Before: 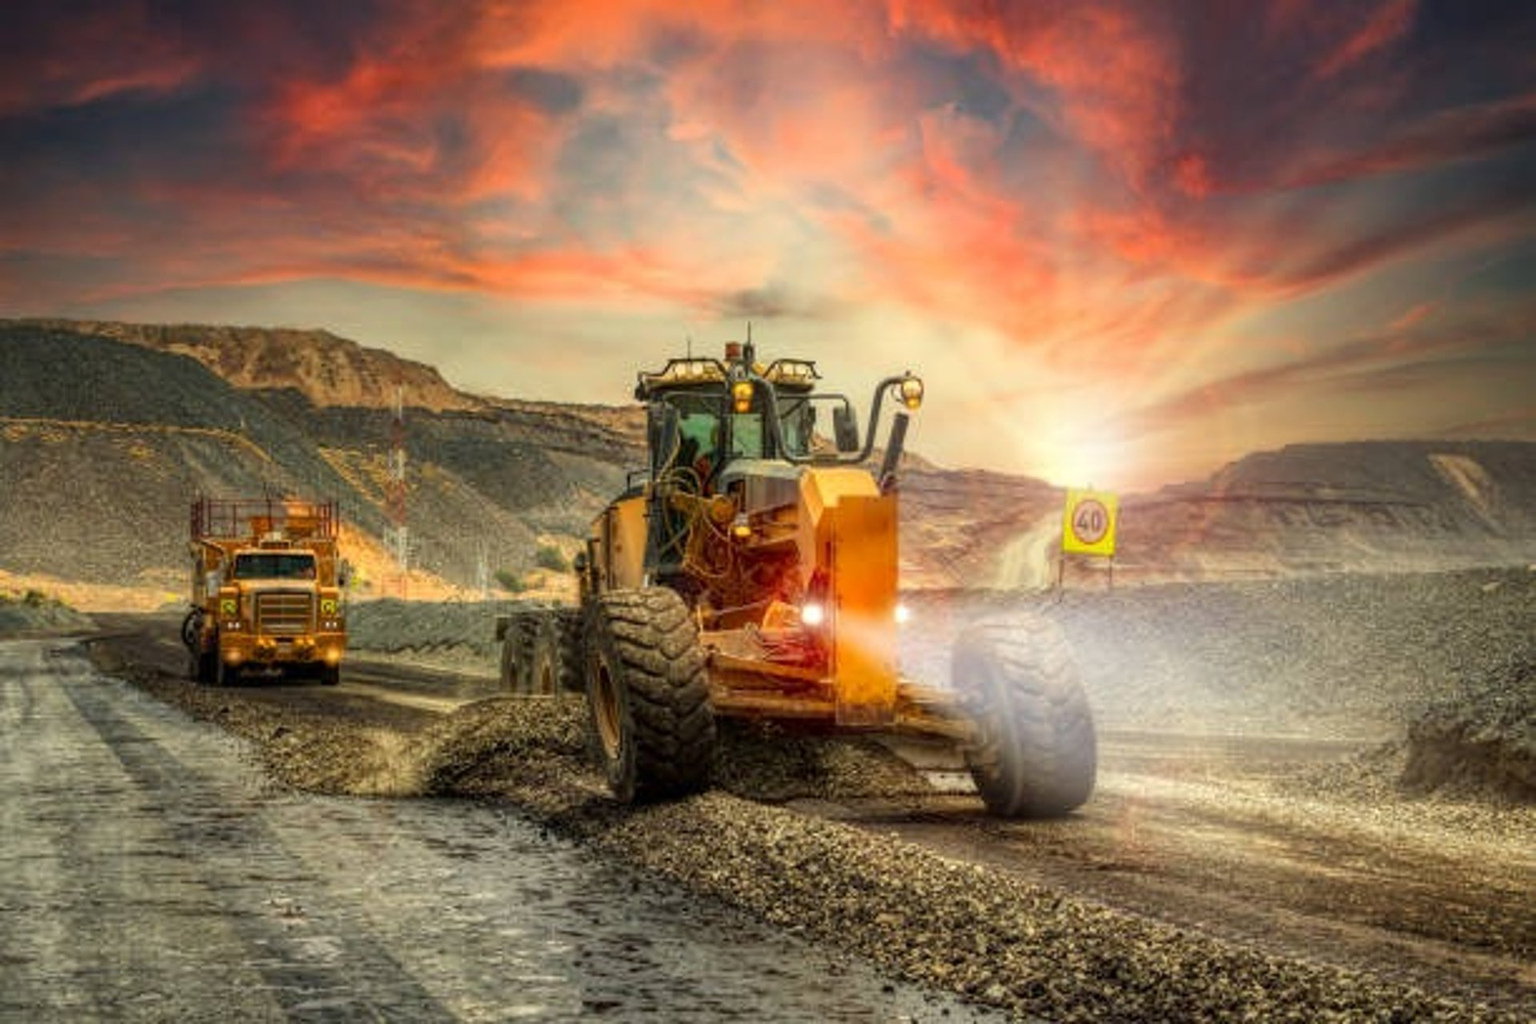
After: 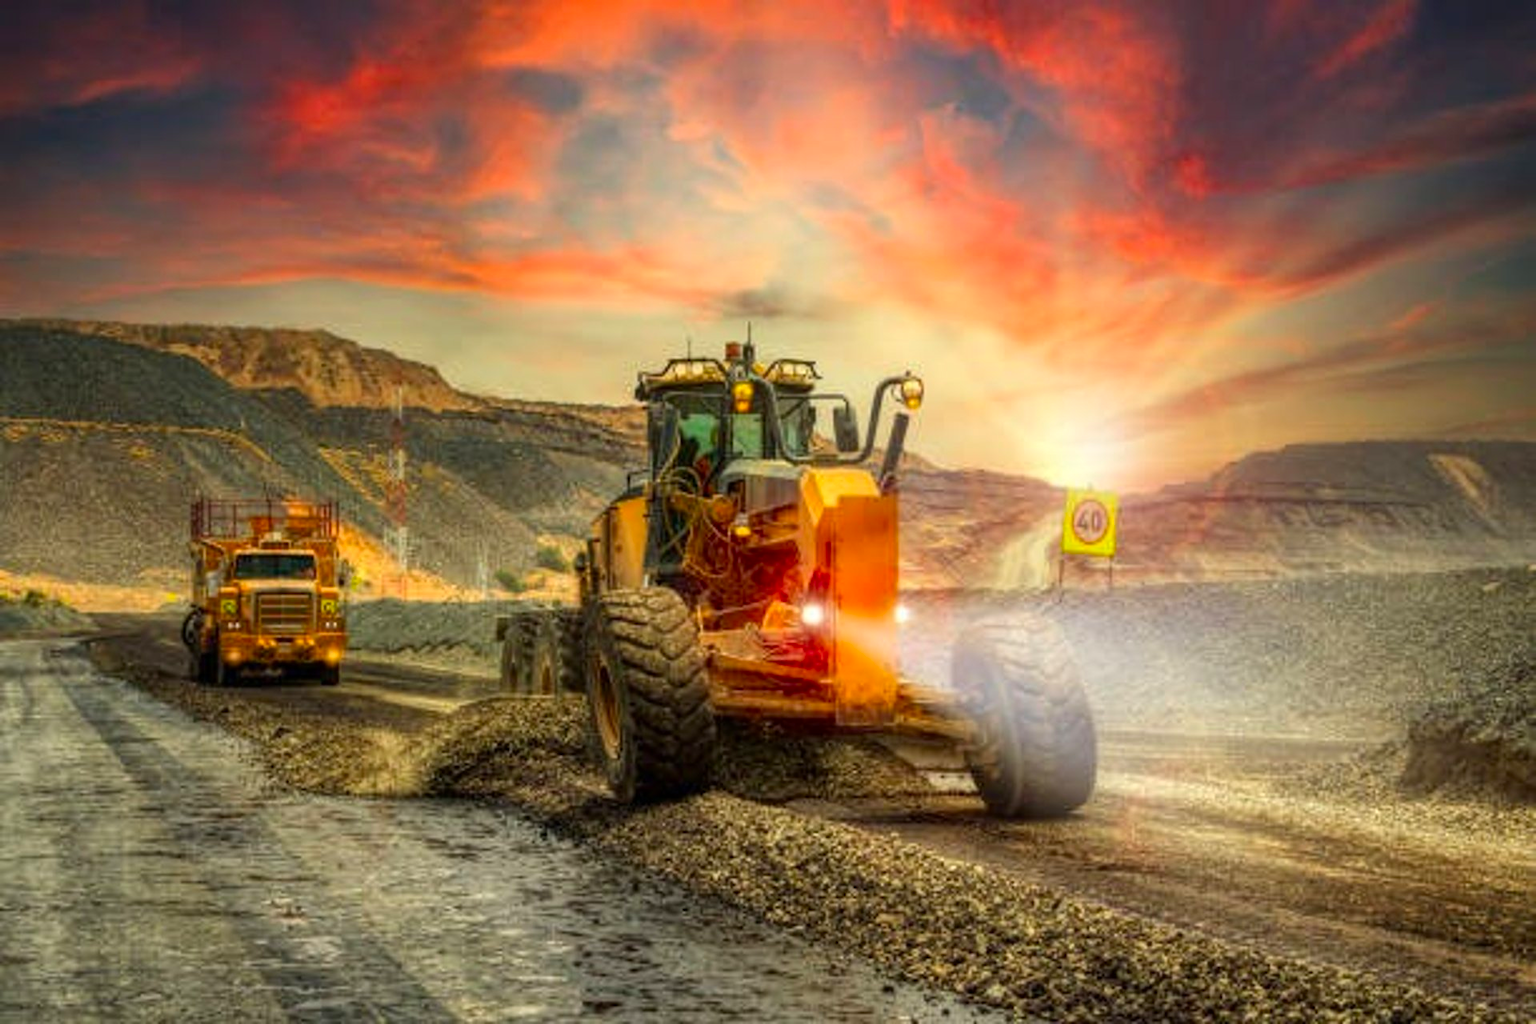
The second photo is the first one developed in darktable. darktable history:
color correction: highlights b* 0.062, saturation 1.26
